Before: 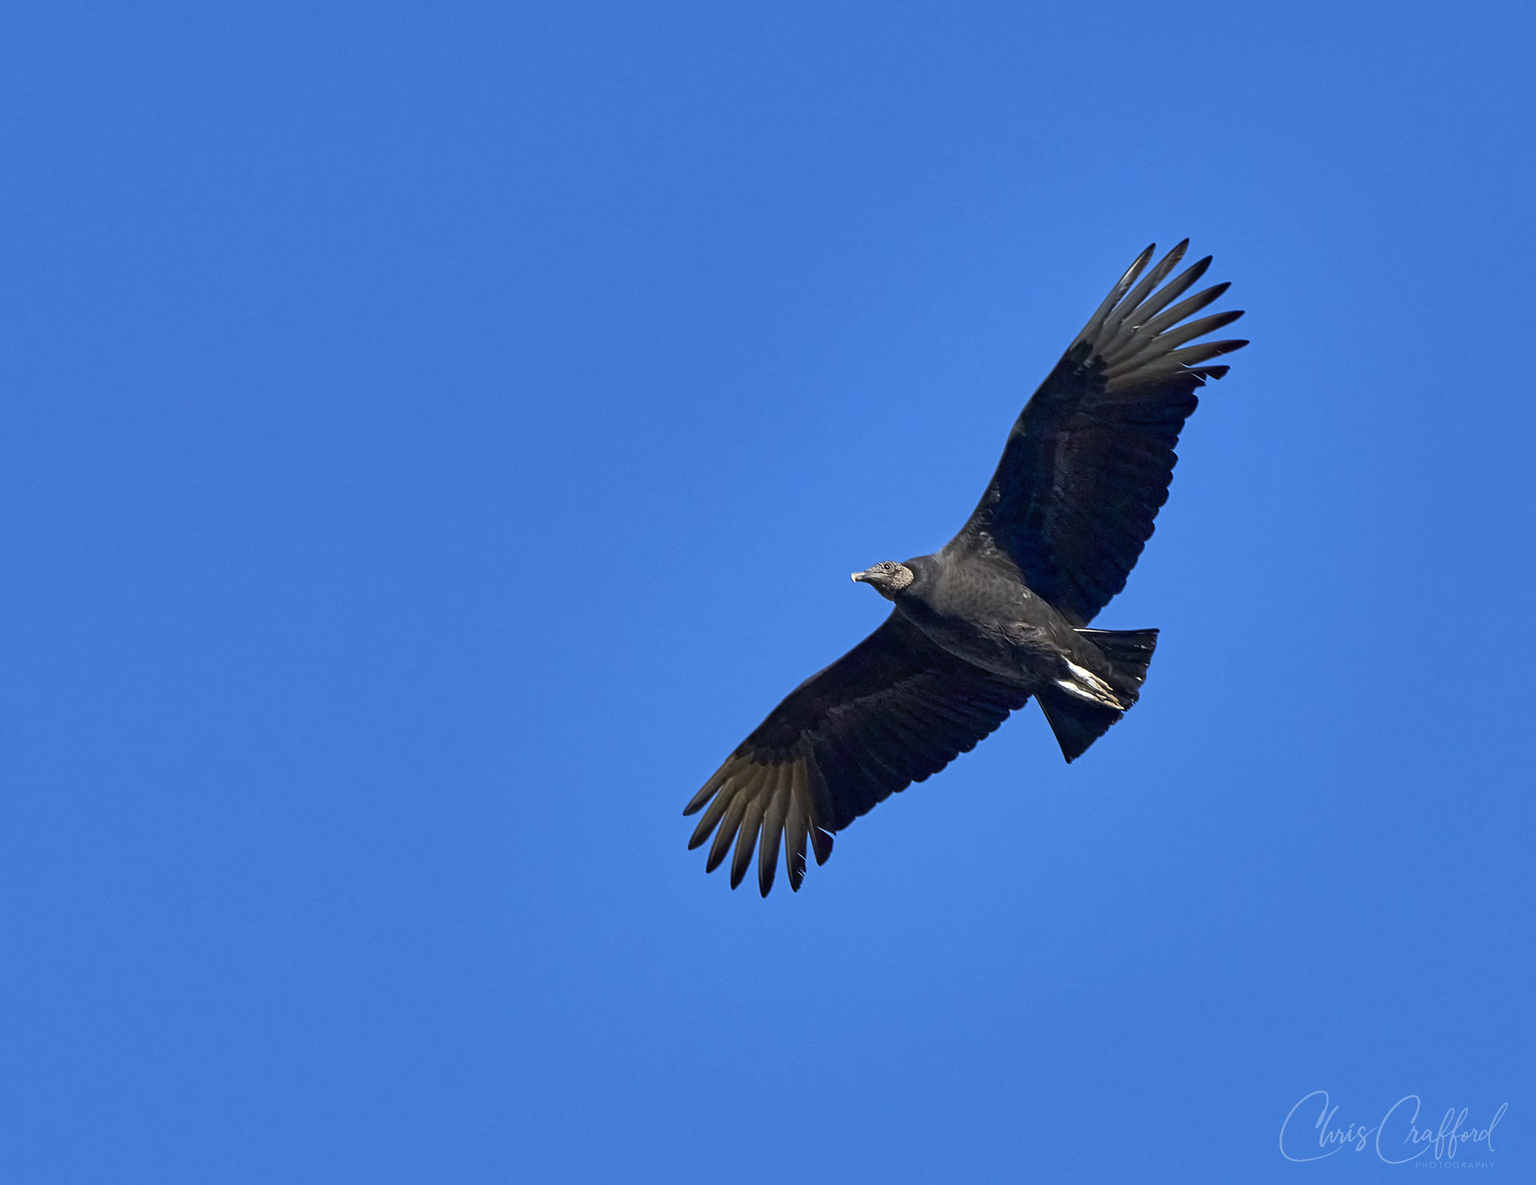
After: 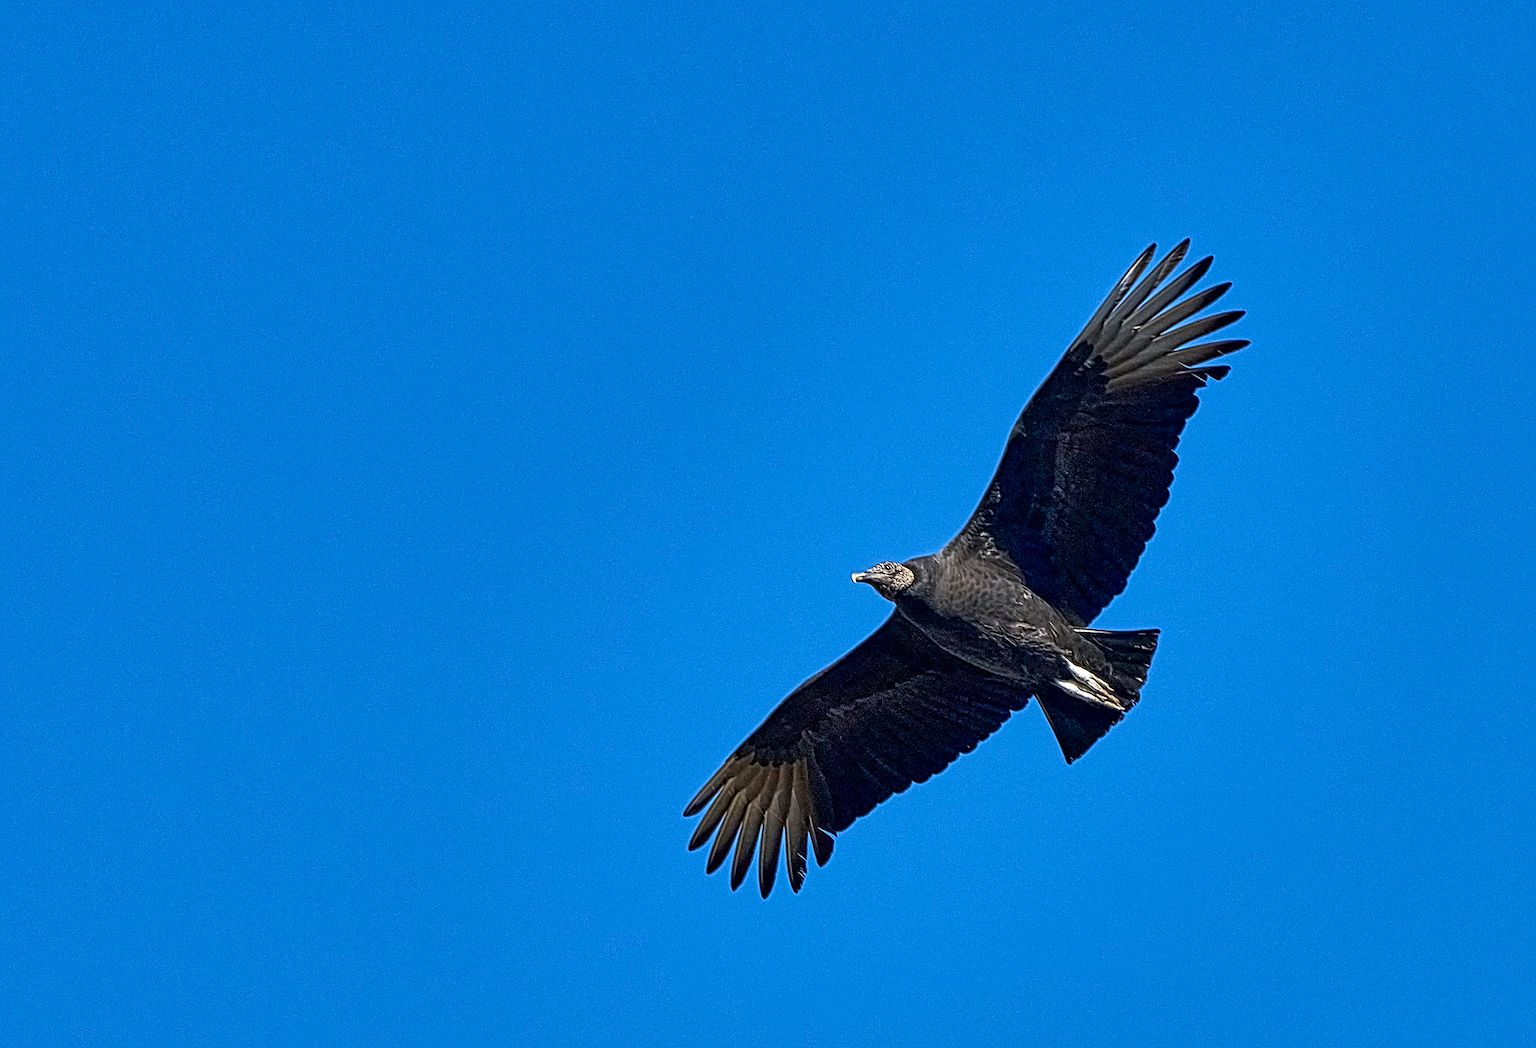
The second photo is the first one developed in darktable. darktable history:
local contrast: mode bilateral grid, contrast 20, coarseness 3, detail 300%, midtone range 0.2
crop and rotate: top 0%, bottom 11.49%
